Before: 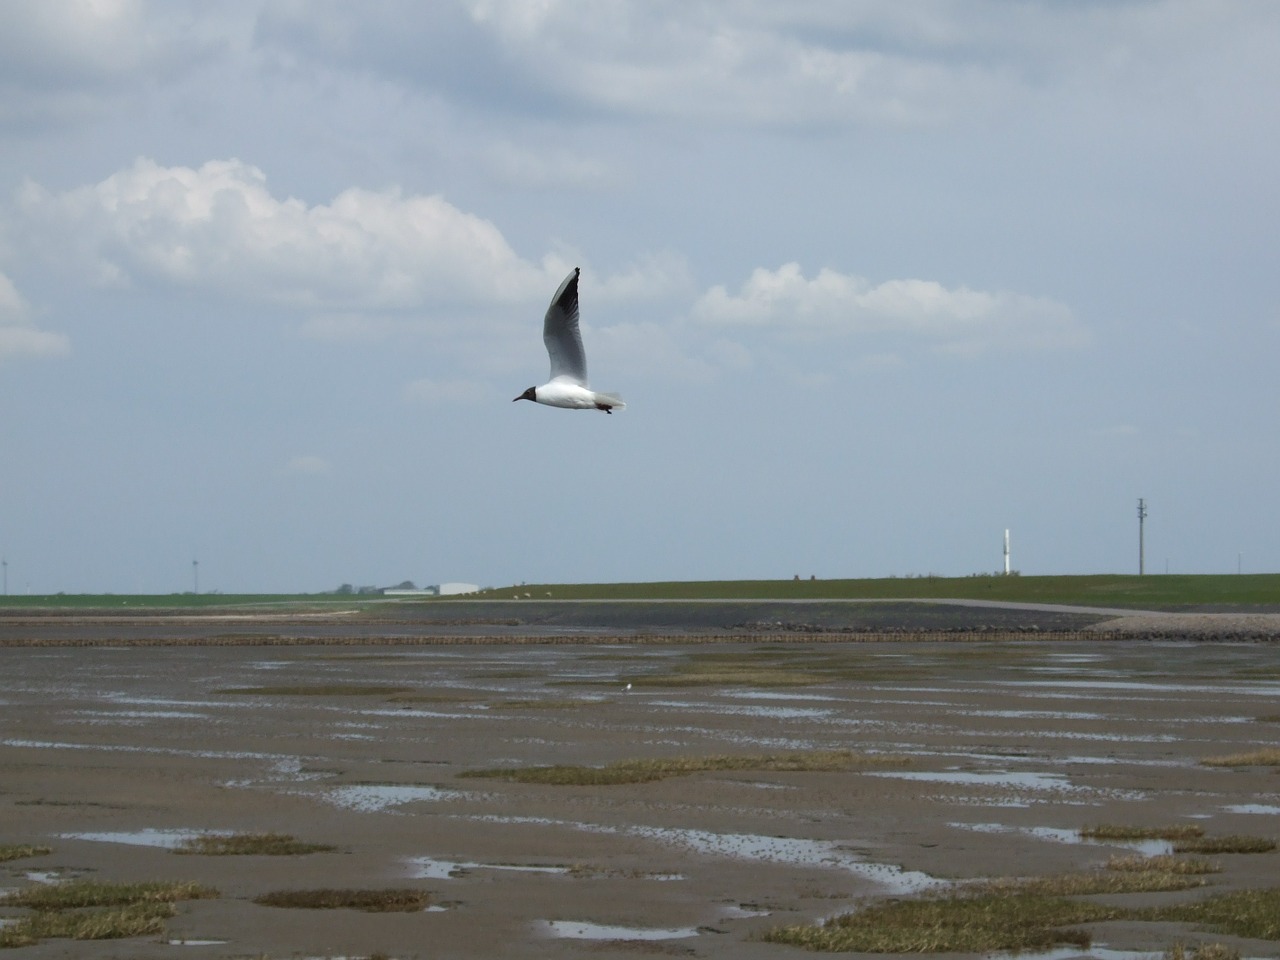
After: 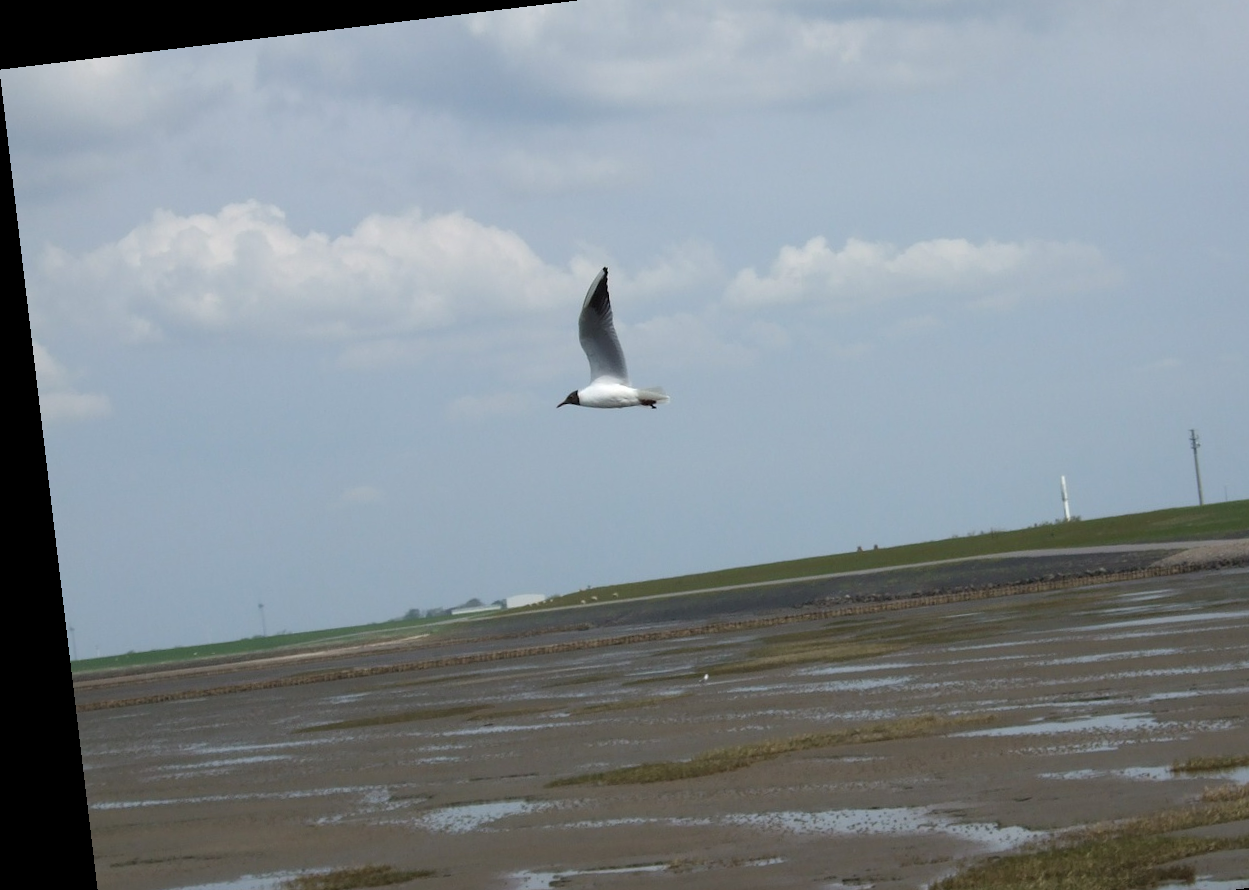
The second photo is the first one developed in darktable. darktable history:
rotate and perspective: rotation -6.83°, automatic cropping off
crop: top 7.49%, right 9.717%, bottom 11.943%
